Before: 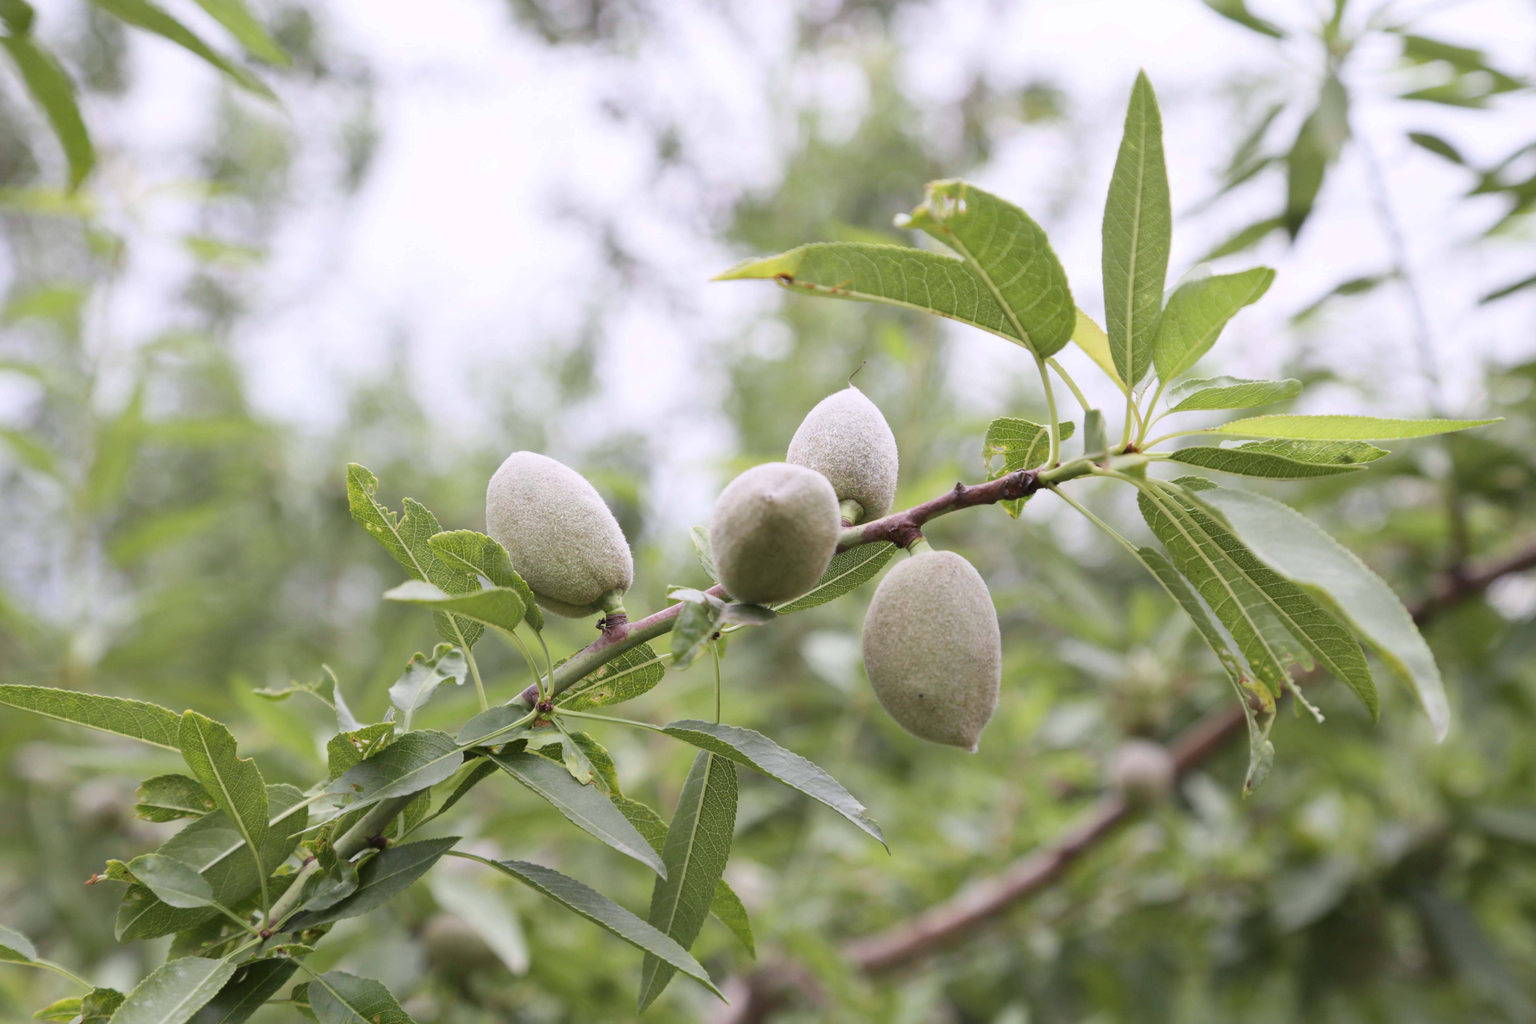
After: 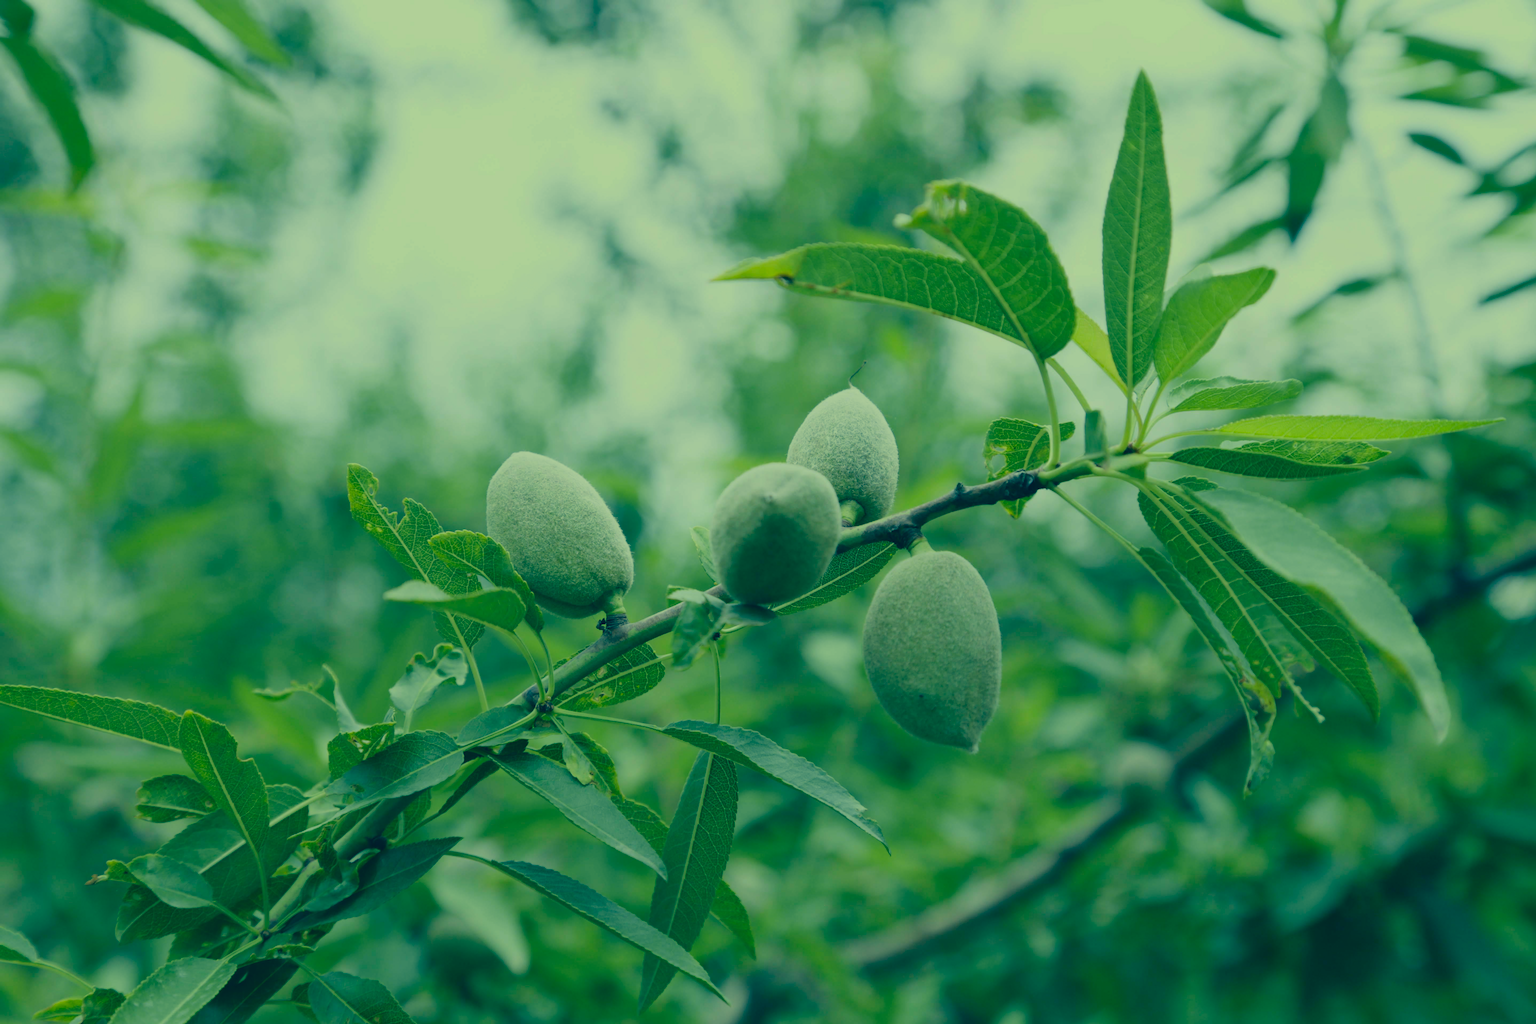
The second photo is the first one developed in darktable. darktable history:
exposure: black level correction 0, exposure -0.751 EV, compensate highlight preservation false
color correction: highlights a* -16.25, highlights b* 39.53, shadows a* -39.87, shadows b* -25.45
